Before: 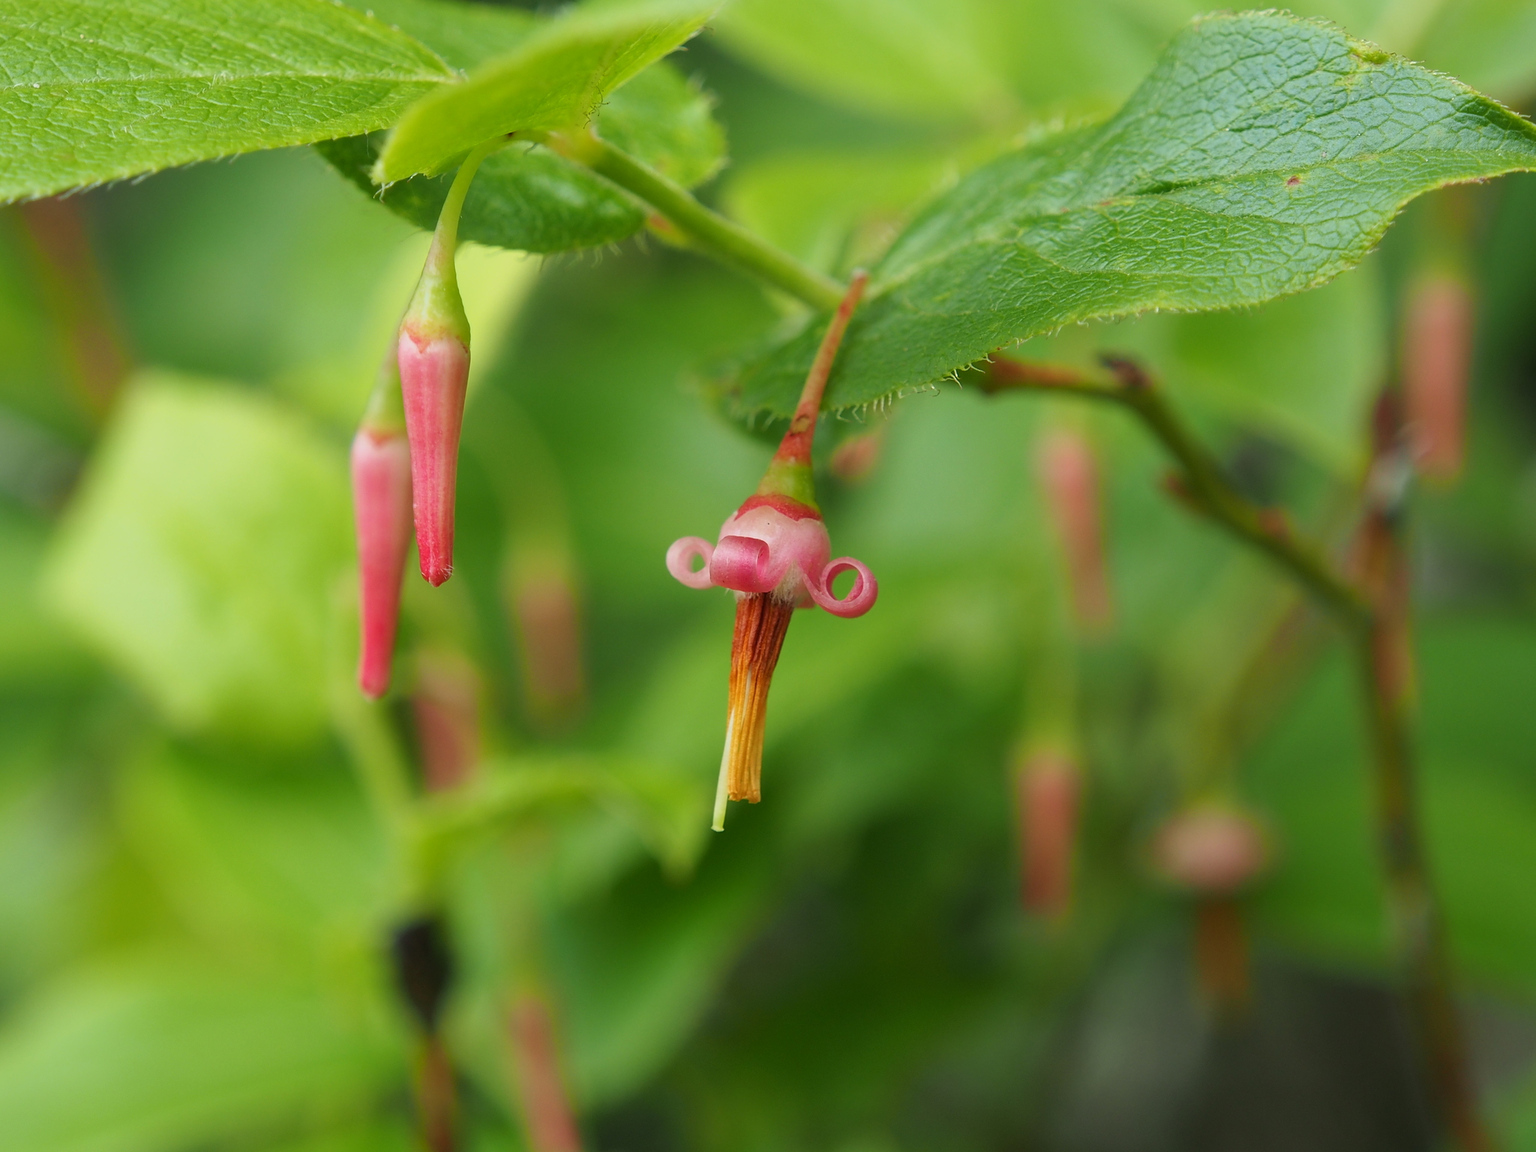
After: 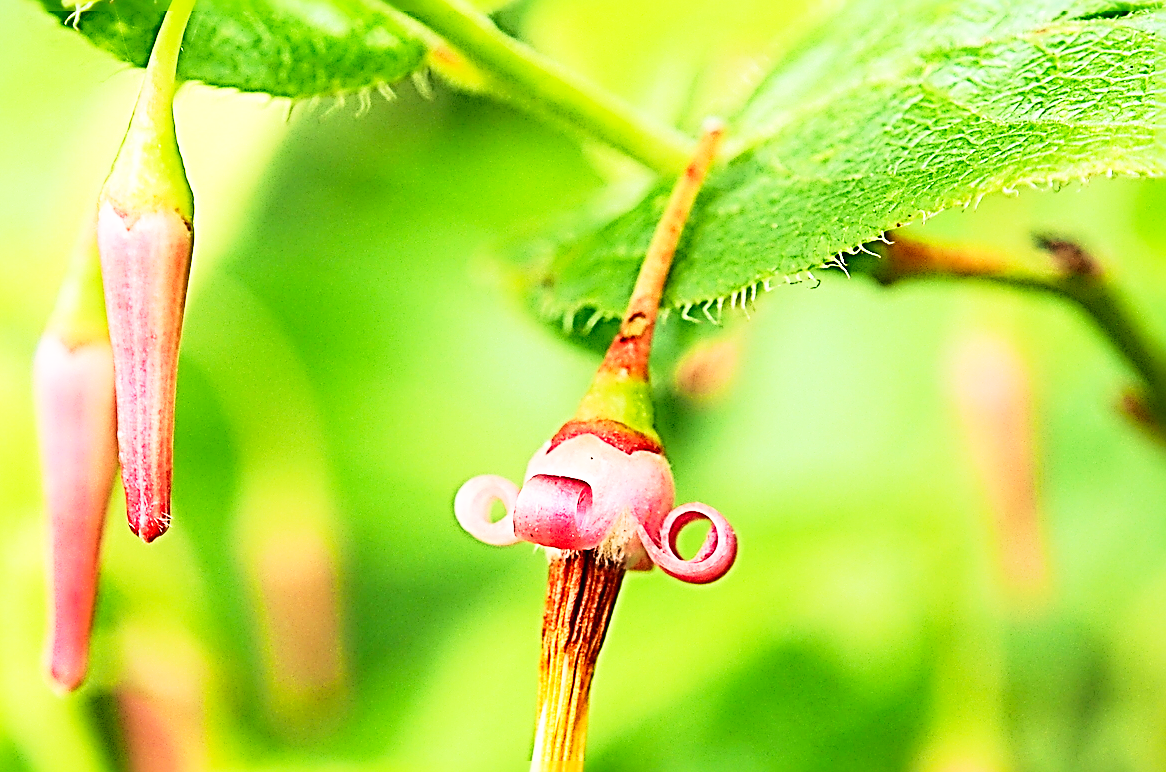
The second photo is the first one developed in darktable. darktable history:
base curve: curves: ch0 [(0, 0) (0.007, 0.004) (0.027, 0.03) (0.046, 0.07) (0.207, 0.54) (0.442, 0.872) (0.673, 0.972) (1, 1)], preserve colors none
tone curve: curves: ch0 [(0, 0) (0.003, 0.011) (0.011, 0.019) (0.025, 0.03) (0.044, 0.045) (0.069, 0.061) (0.1, 0.085) (0.136, 0.119) (0.177, 0.159) (0.224, 0.205) (0.277, 0.261) (0.335, 0.329) (0.399, 0.407) (0.468, 0.508) (0.543, 0.606) (0.623, 0.71) (0.709, 0.815) (0.801, 0.903) (0.898, 0.957) (1, 1)], color space Lab, independent channels, preserve colors none
sharpen: radius 4.002, amount 1.984
crop: left 21.144%, top 15.663%, right 21.891%, bottom 34.033%
velvia: strength 44.43%
